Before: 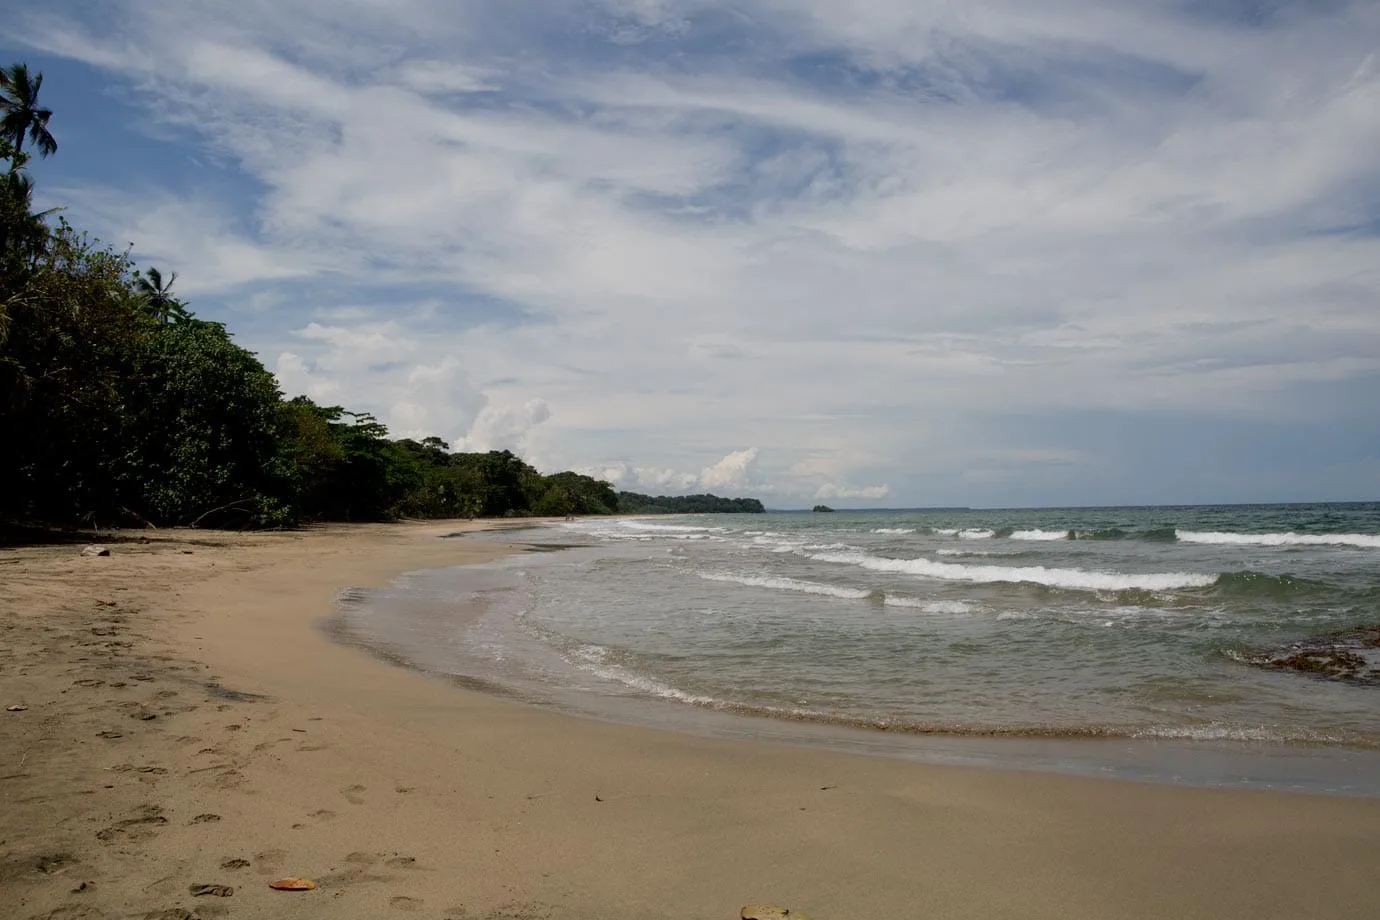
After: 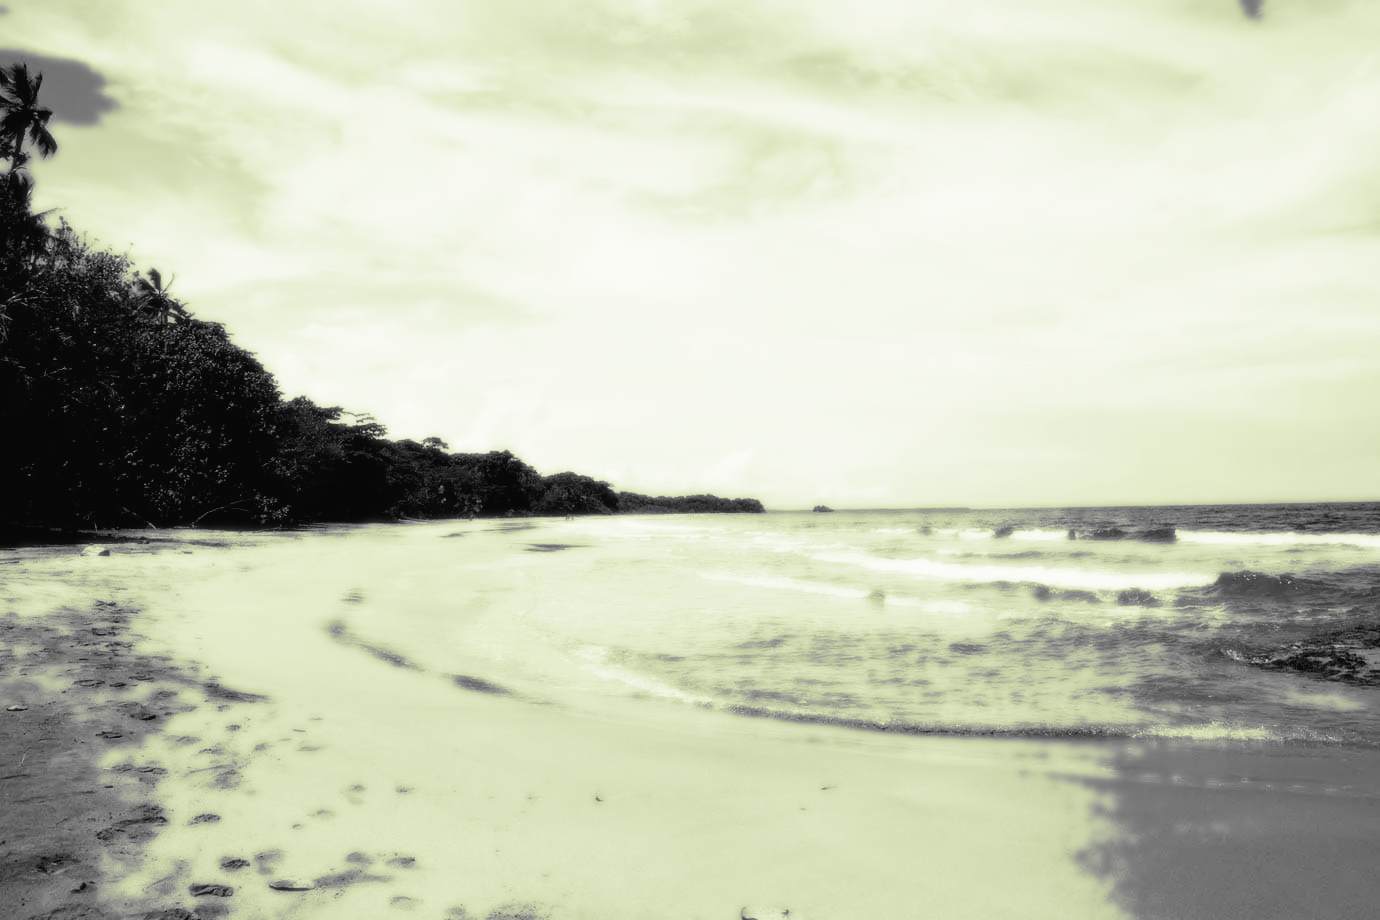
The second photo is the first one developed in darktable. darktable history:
tone curve: curves: ch0 [(0, 0.019) (0.066, 0.043) (0.189, 0.182) (0.368, 0.407) (0.501, 0.564) (0.677, 0.729) (0.851, 0.861) (0.997, 0.959)]; ch1 [(0, 0) (0.187, 0.121) (0.388, 0.346) (0.437, 0.409) (0.474, 0.472) (0.499, 0.501) (0.514, 0.515) (0.542, 0.557) (0.645, 0.686) (0.812, 0.856) (1, 1)]; ch2 [(0, 0) (0.246, 0.214) (0.421, 0.427) (0.459, 0.484) (0.5, 0.504) (0.518, 0.523) (0.529, 0.548) (0.56, 0.576) (0.607, 0.63) (0.744, 0.734) (0.867, 0.821) (0.993, 0.889)], color space Lab, independent channels, preserve colors none
split-toning: shadows › hue 290.82°, shadows › saturation 0.34, highlights › saturation 0.38, balance 0, compress 50%
monochrome: on, module defaults
bloom: size 0%, threshold 54.82%, strength 8.31%
